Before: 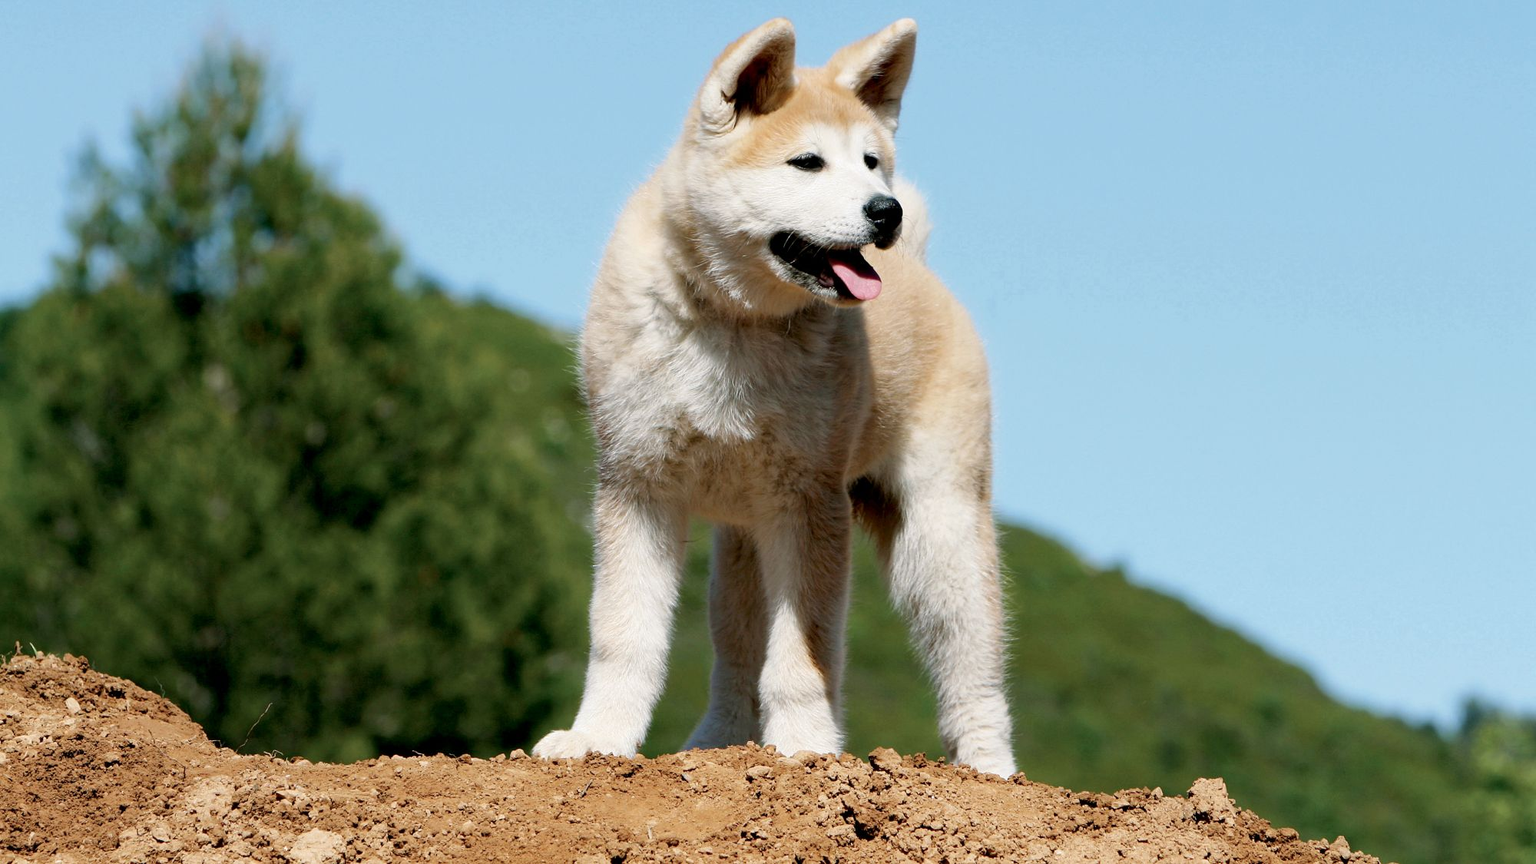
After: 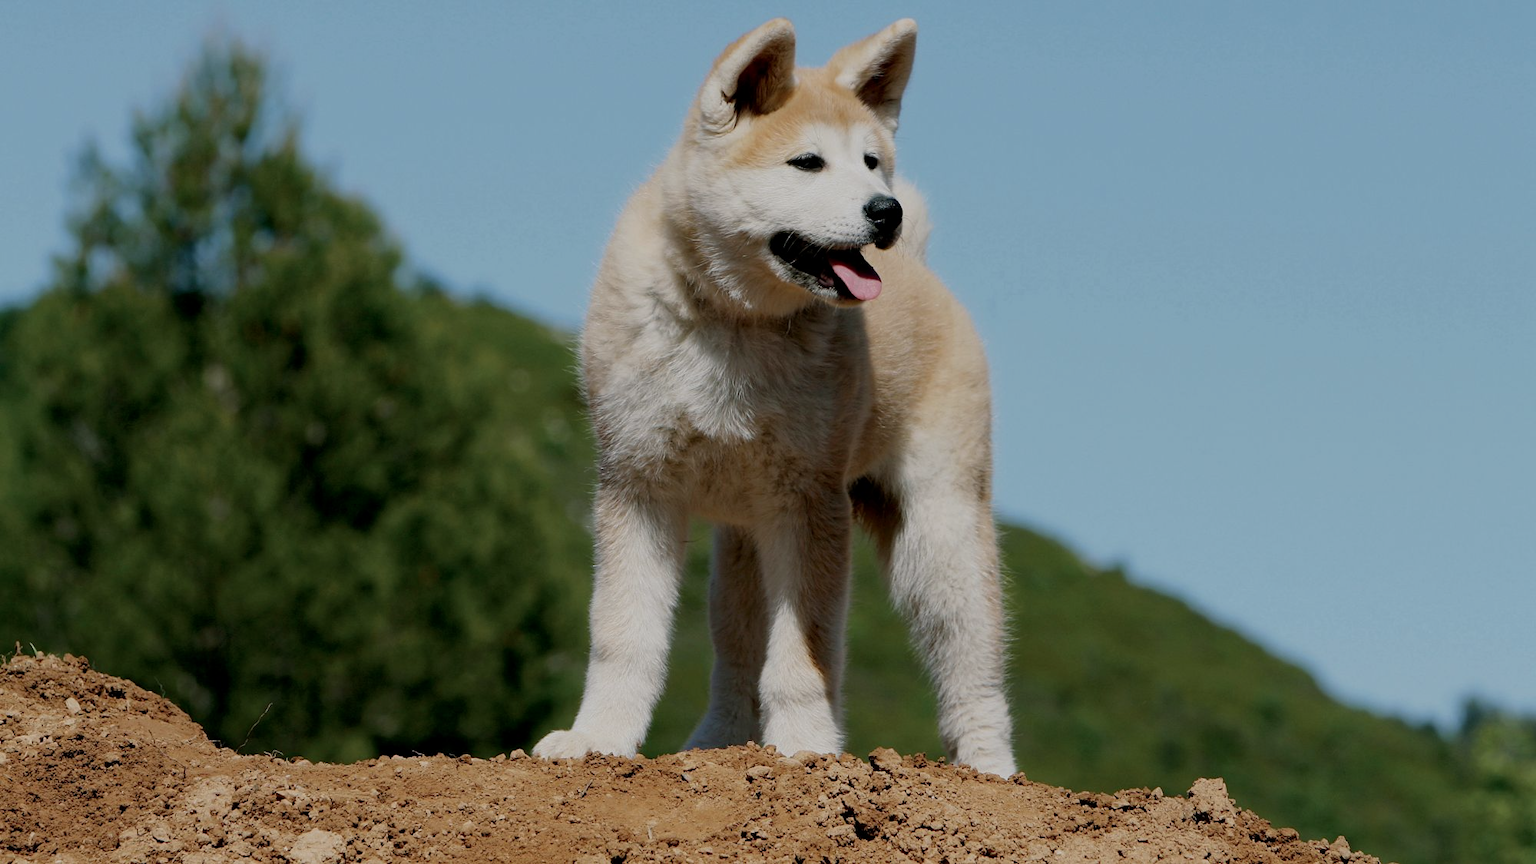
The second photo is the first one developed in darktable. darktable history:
exposure: black level correction 0, exposure -0.775 EV, compensate exposure bias true, compensate highlight preservation false
